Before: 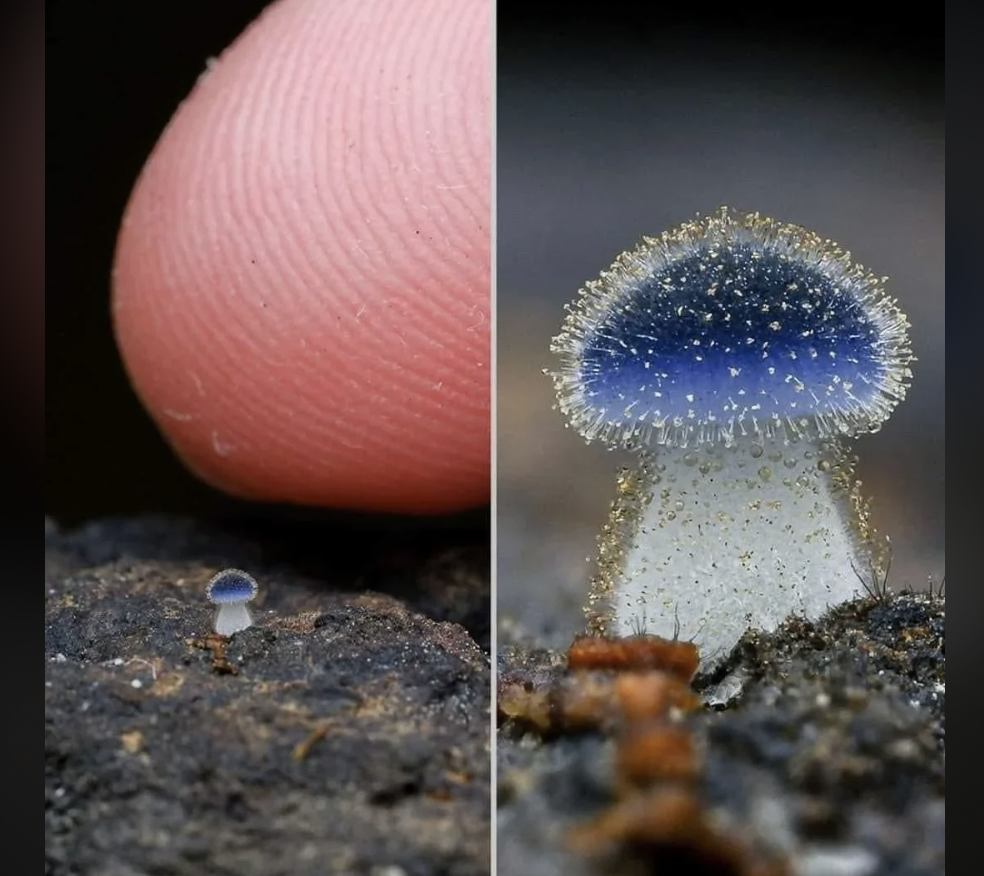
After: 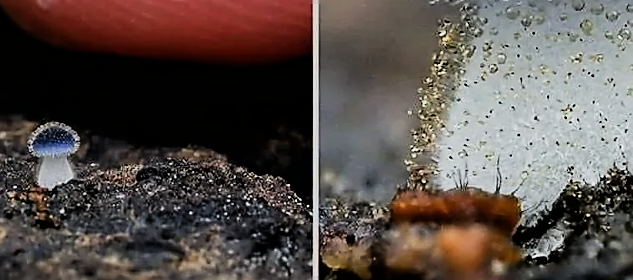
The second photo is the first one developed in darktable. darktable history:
sharpen: radius 1.4, amount 1.25, threshold 0.7
levels: levels [0, 0.492, 0.984]
filmic rgb: black relative exposure -5 EV, hardness 2.88, contrast 1.4, highlights saturation mix -30%
crop: left 18.091%, top 51.13%, right 17.525%, bottom 16.85%
